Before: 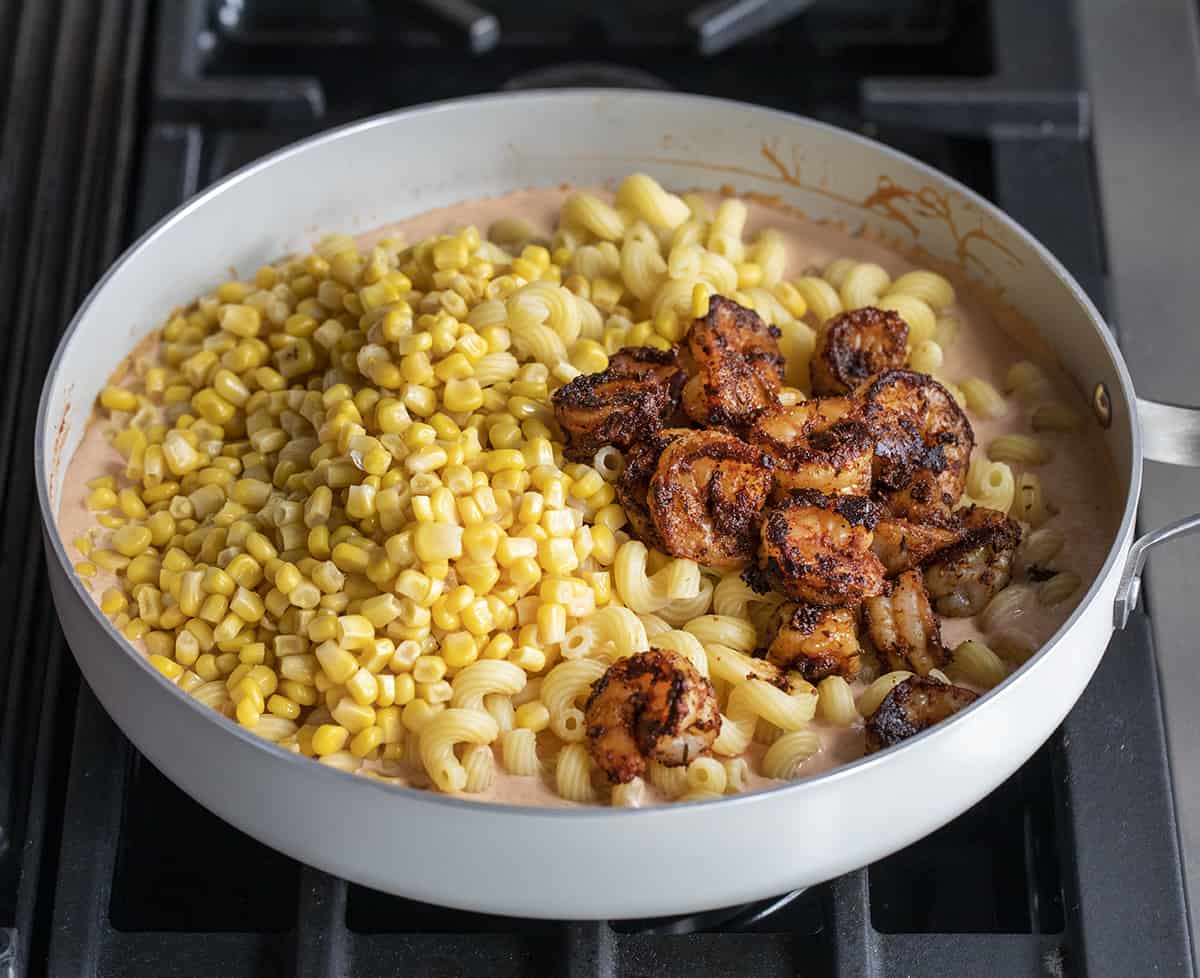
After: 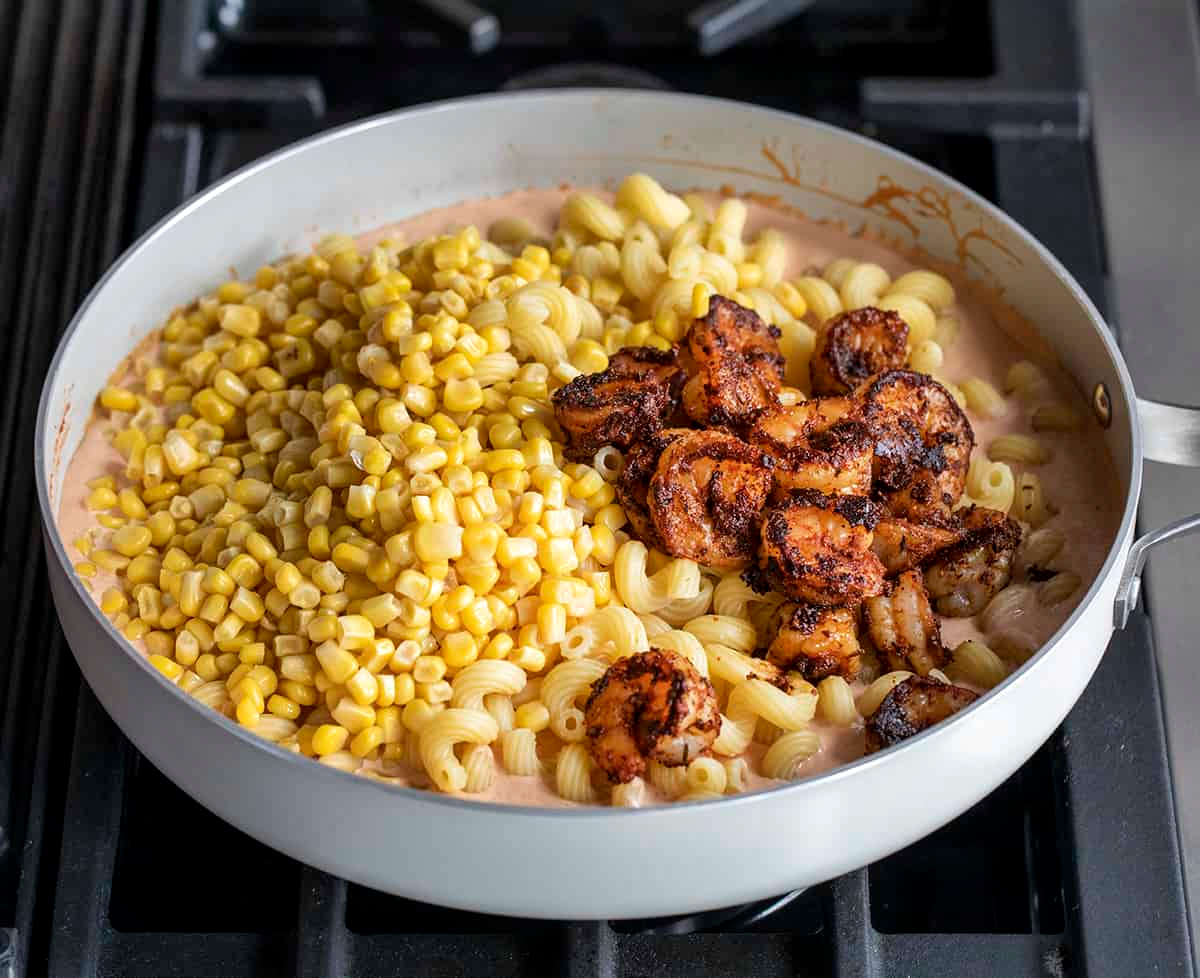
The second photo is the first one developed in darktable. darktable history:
local contrast: mode bilateral grid, contrast 20, coarseness 50, detail 120%, midtone range 0.2
white balance: red 1, blue 1
